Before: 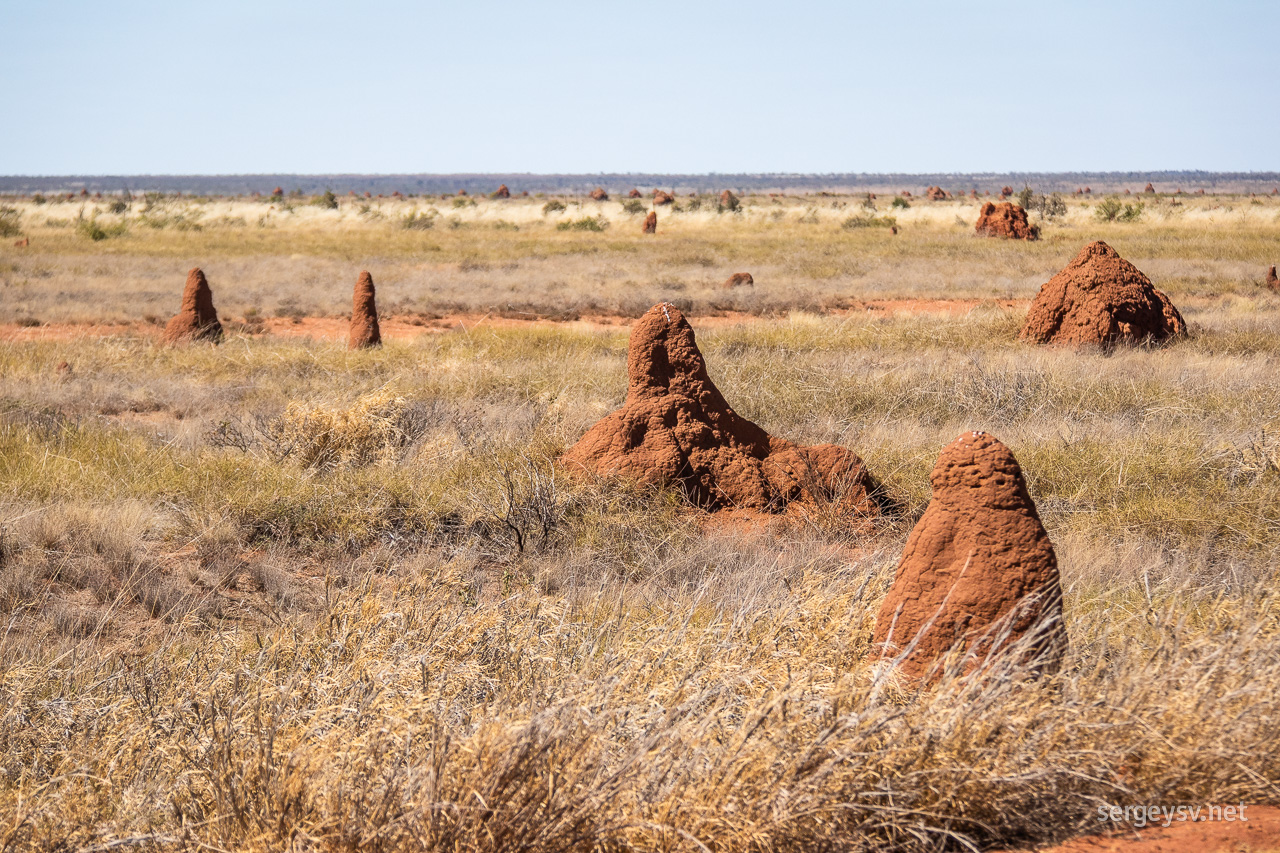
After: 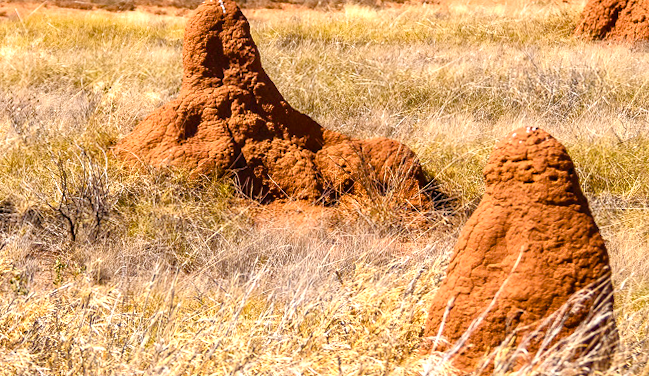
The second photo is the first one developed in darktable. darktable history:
rotate and perspective: rotation 0.8°, automatic cropping off
color balance rgb: linear chroma grading › shadows -2.2%, linear chroma grading › highlights -15%, linear chroma grading › global chroma -10%, linear chroma grading › mid-tones -10%, perceptual saturation grading › global saturation 45%, perceptual saturation grading › highlights -50%, perceptual saturation grading › shadows 30%, perceptual brilliance grading › global brilliance 18%, global vibrance 45%
crop: left 35.03%, top 36.625%, right 14.663%, bottom 20.057%
